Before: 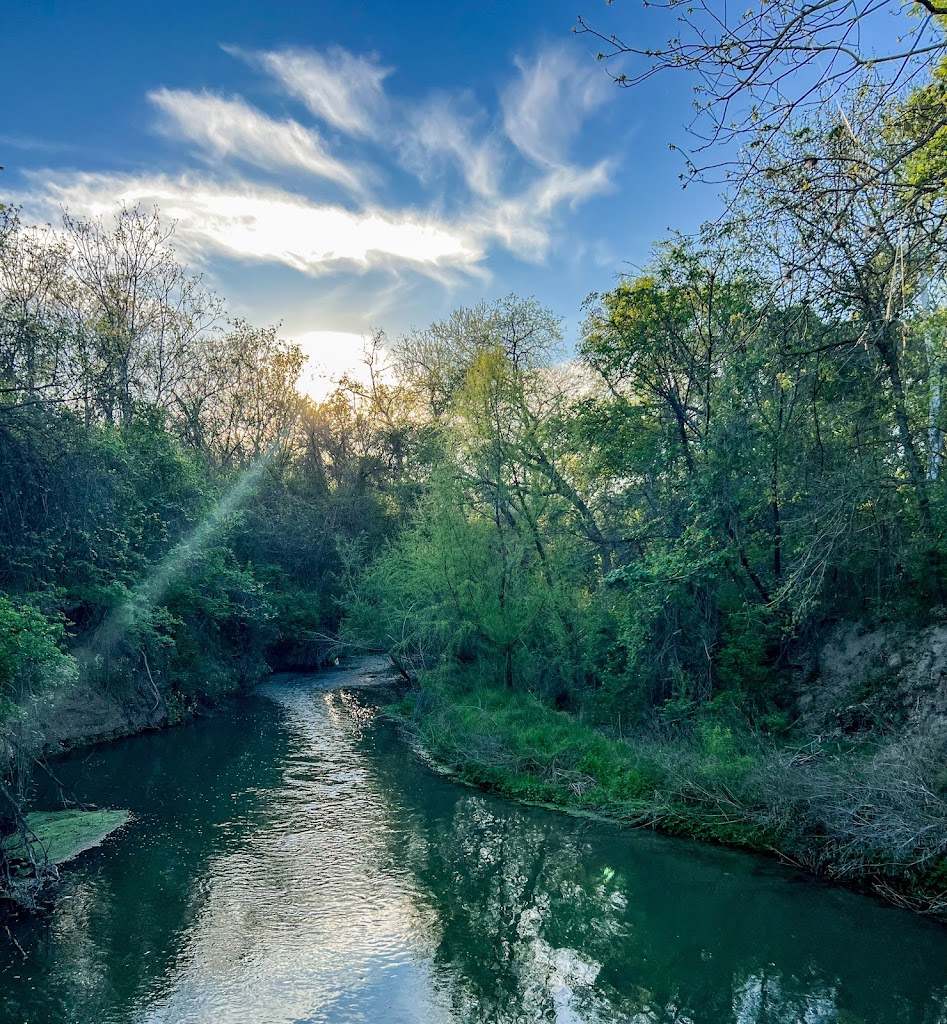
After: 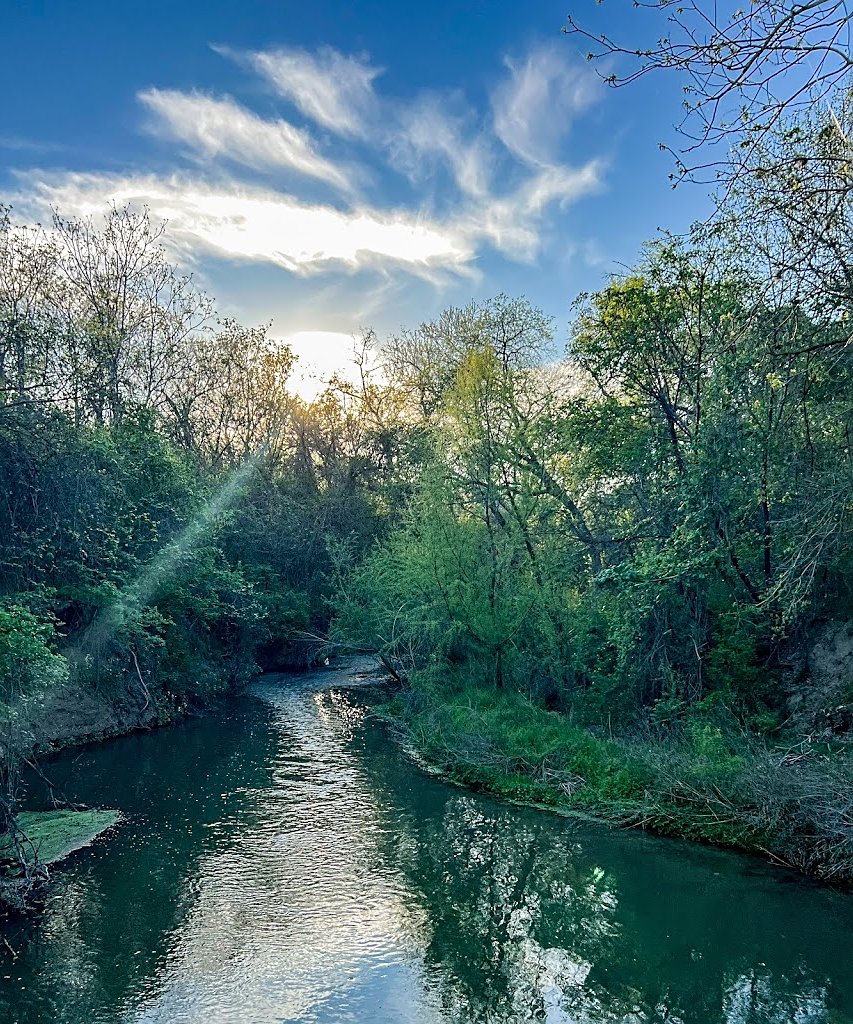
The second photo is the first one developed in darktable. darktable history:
crop and rotate: left 1.088%, right 8.807%
sharpen: on, module defaults
